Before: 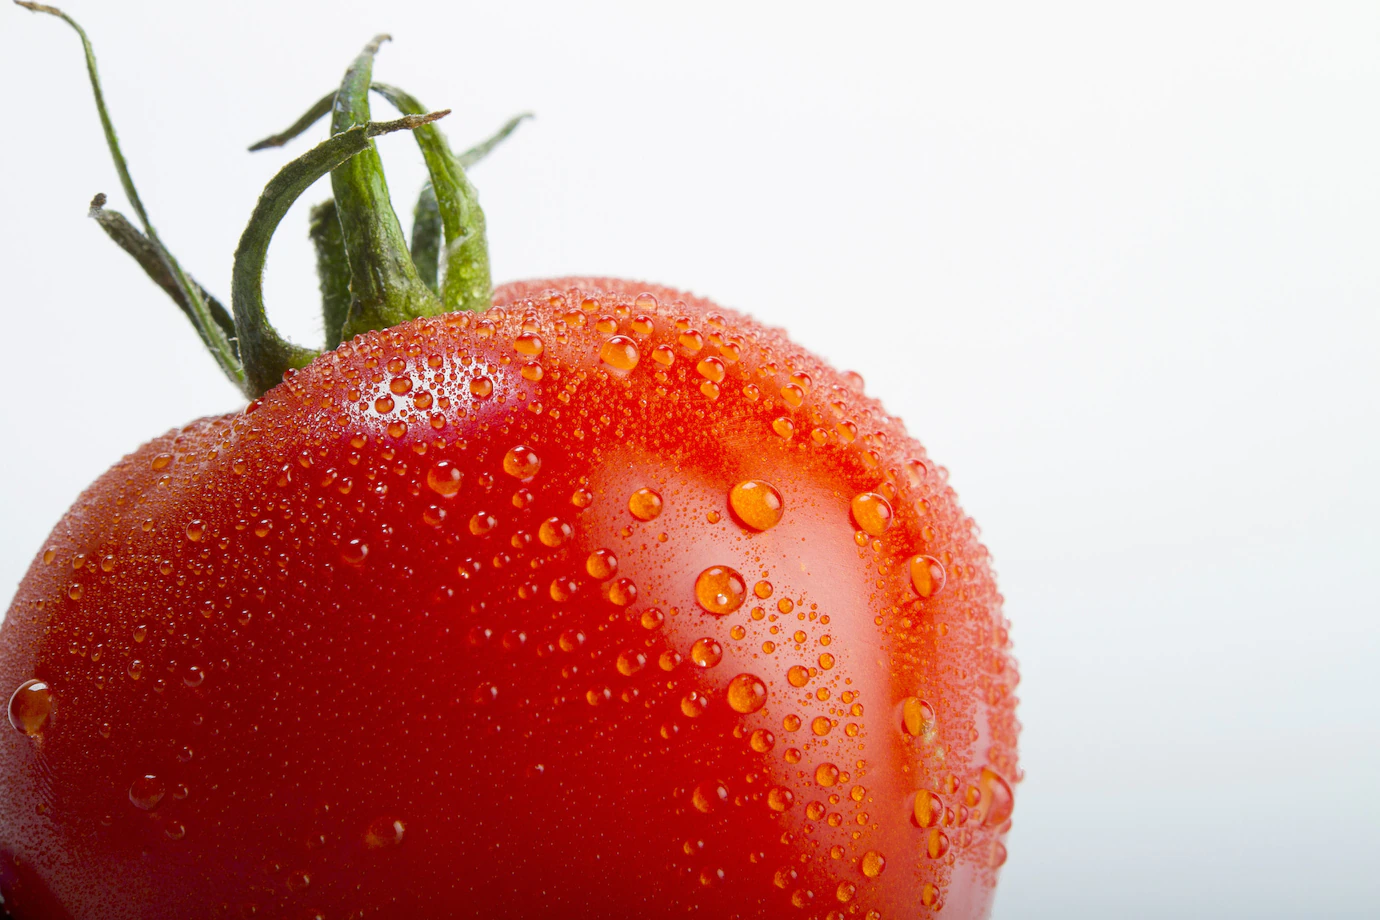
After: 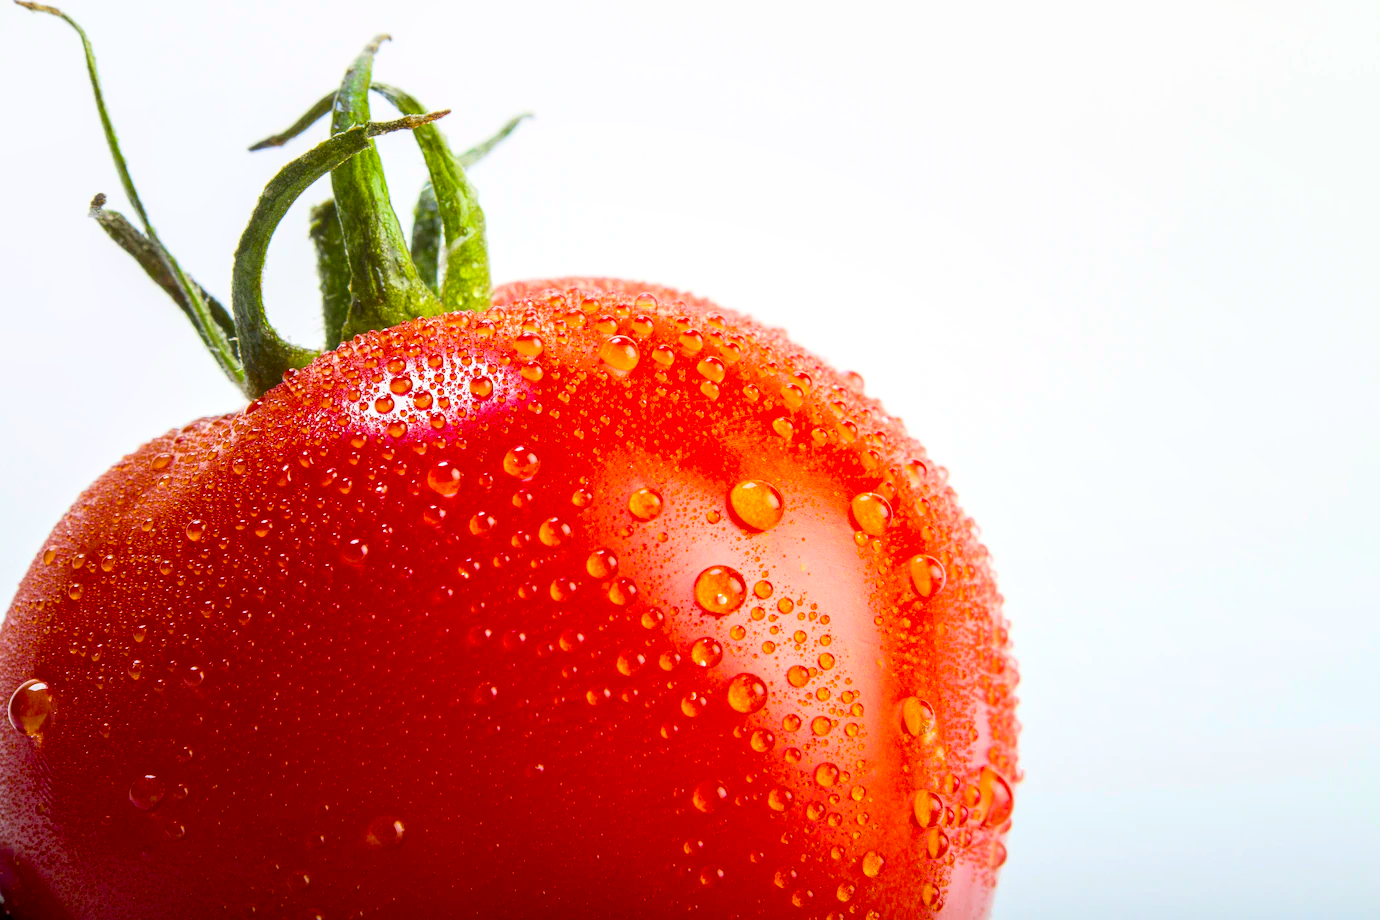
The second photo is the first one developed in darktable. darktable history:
contrast brightness saturation: contrast 0.202, brightness 0.159, saturation 0.217
color balance rgb: perceptual saturation grading › global saturation 25.678%, global vibrance 20%
local contrast: on, module defaults
